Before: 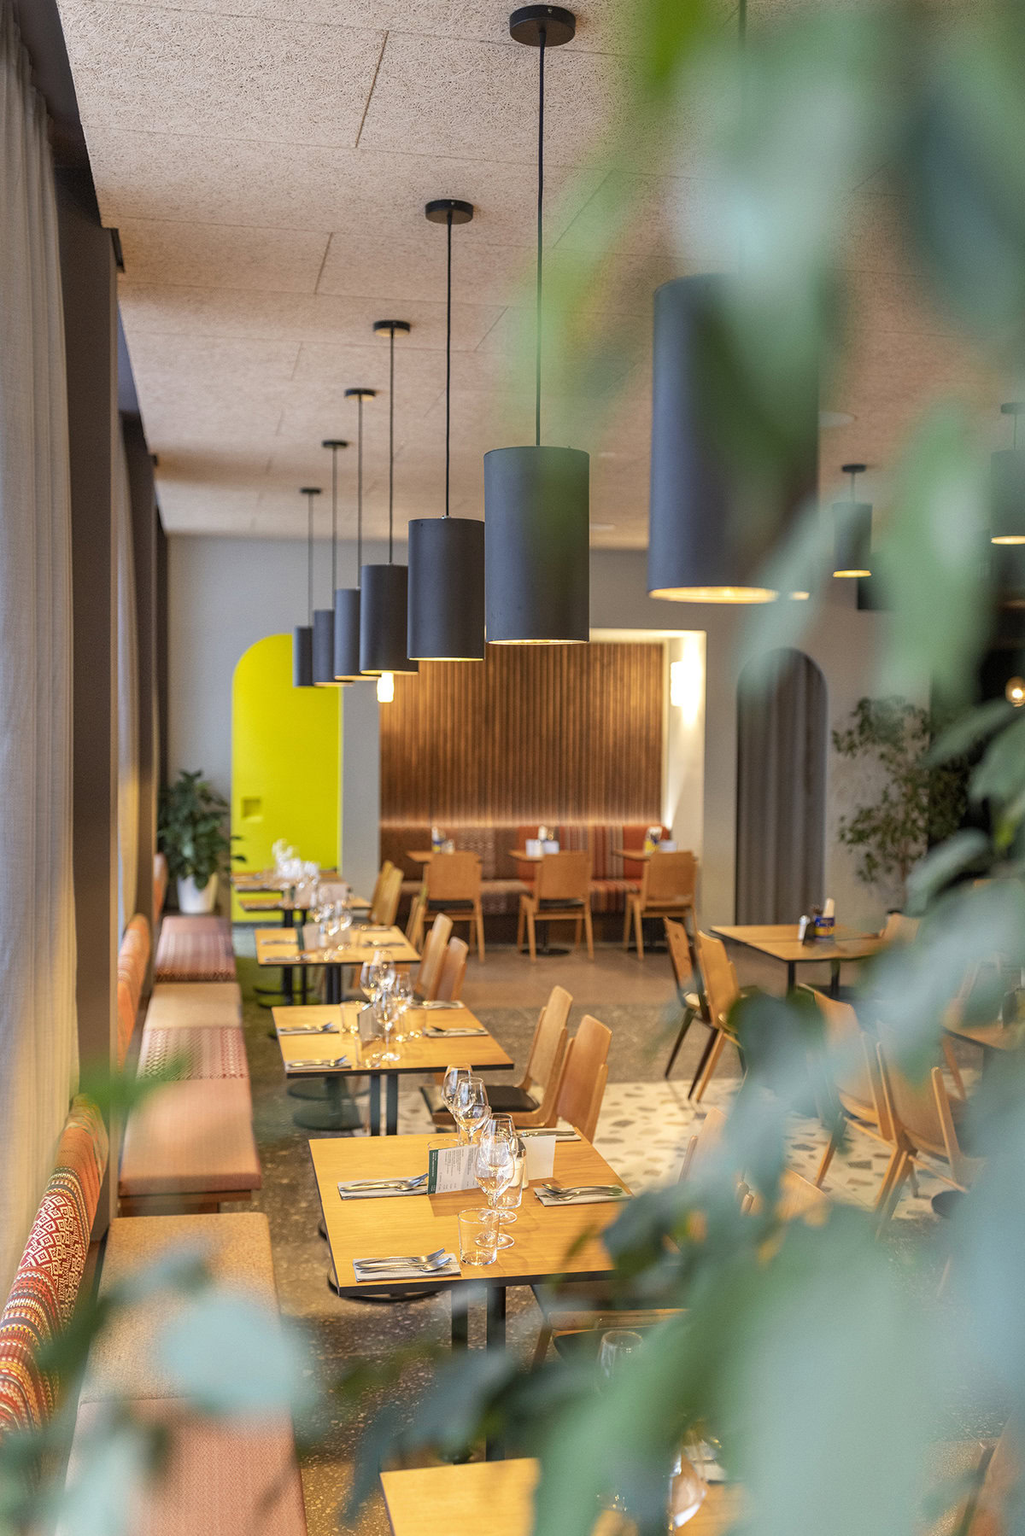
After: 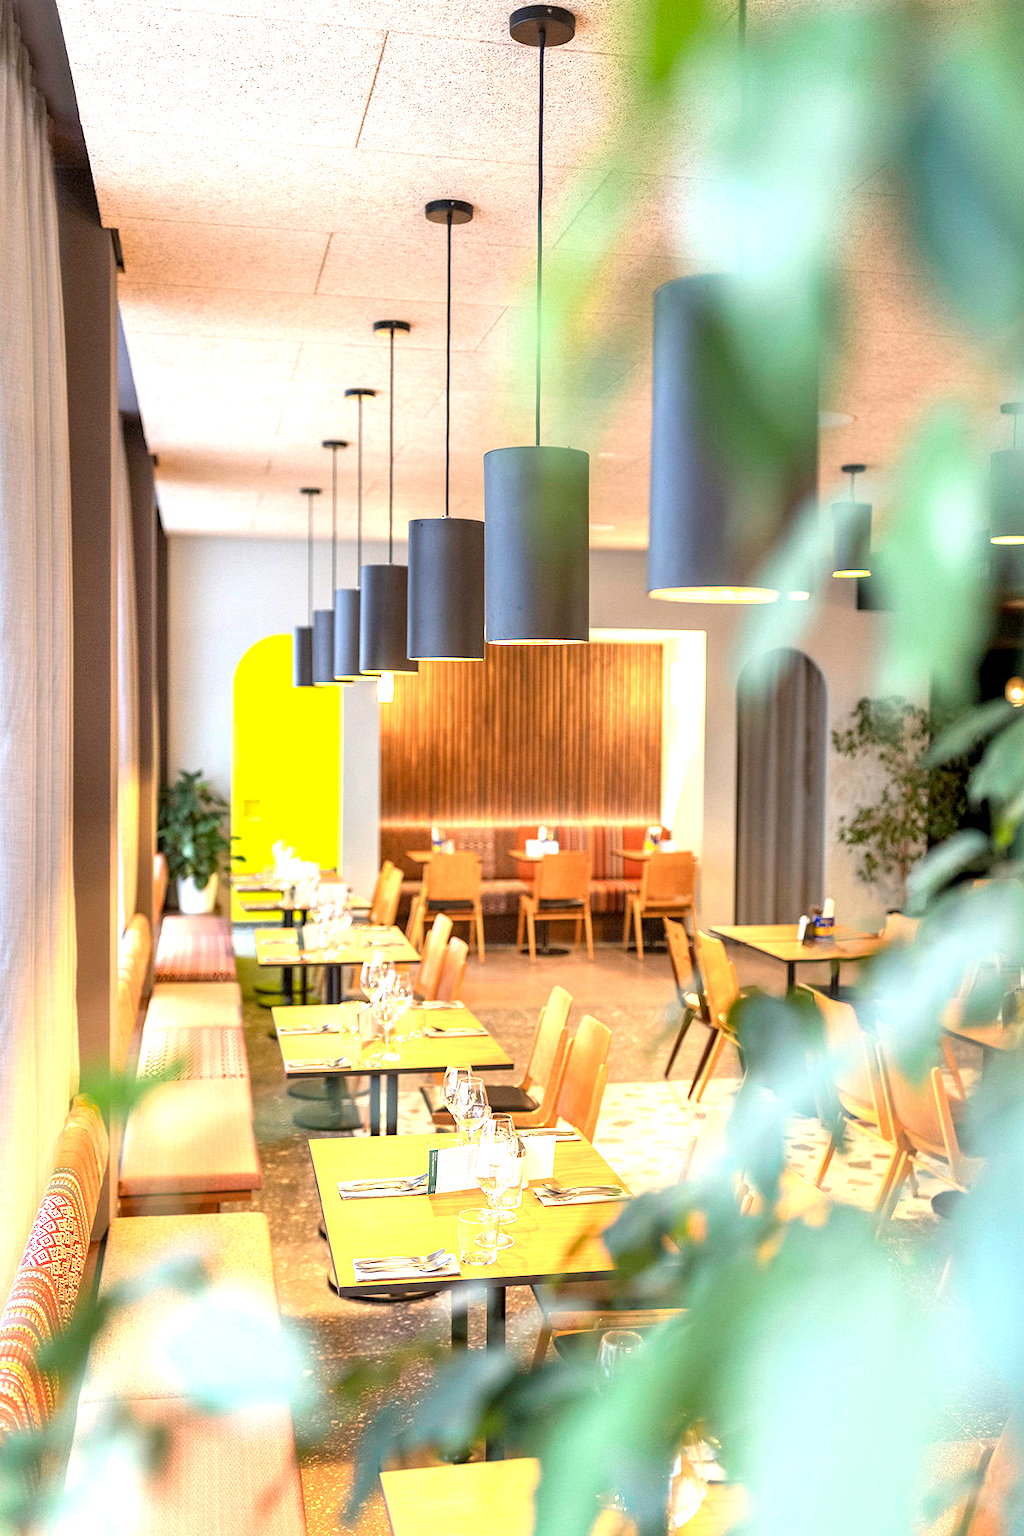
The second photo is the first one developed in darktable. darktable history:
exposure: black level correction 0.001, exposure 1.313 EV, compensate highlight preservation false
